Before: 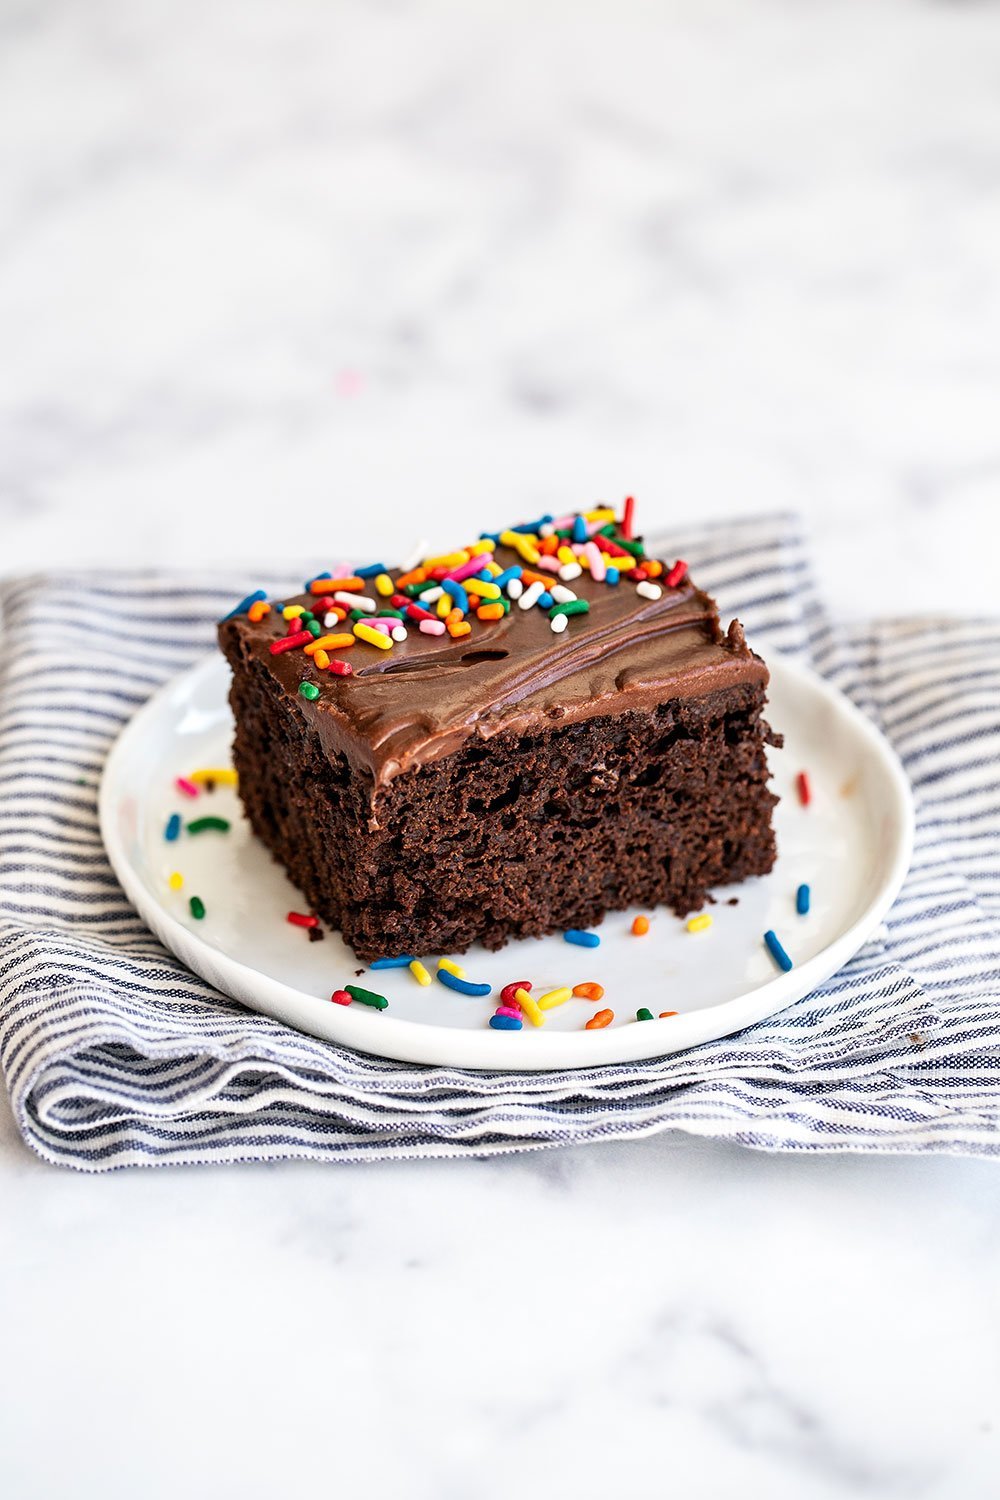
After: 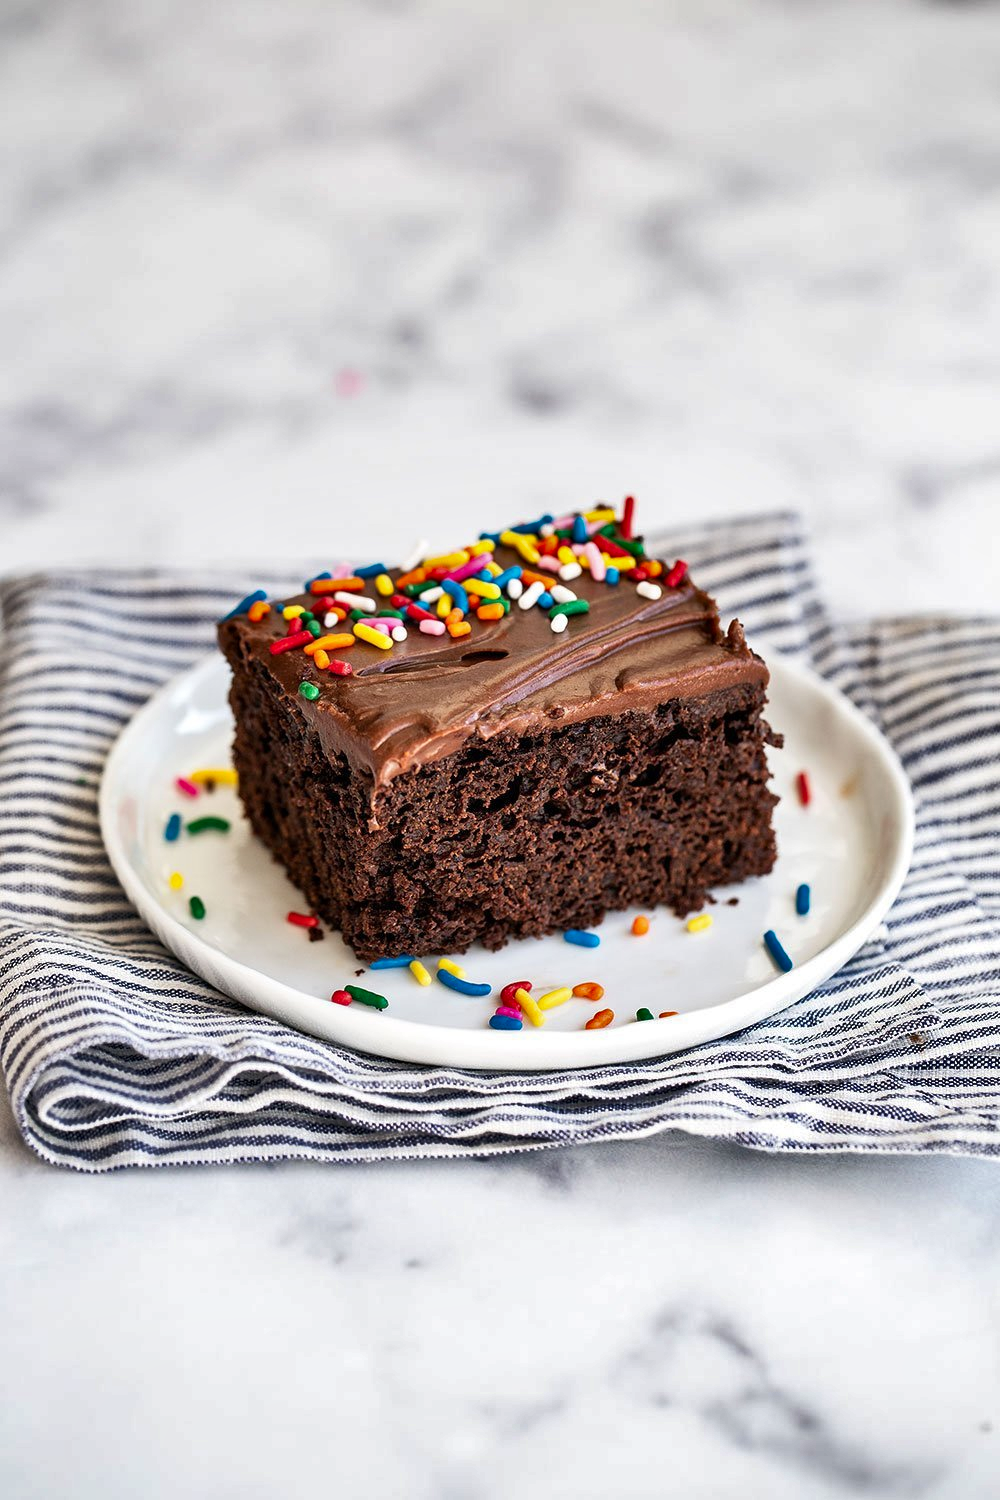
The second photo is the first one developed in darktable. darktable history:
shadows and highlights: shadows 75.34, highlights -61.11, soften with gaussian
